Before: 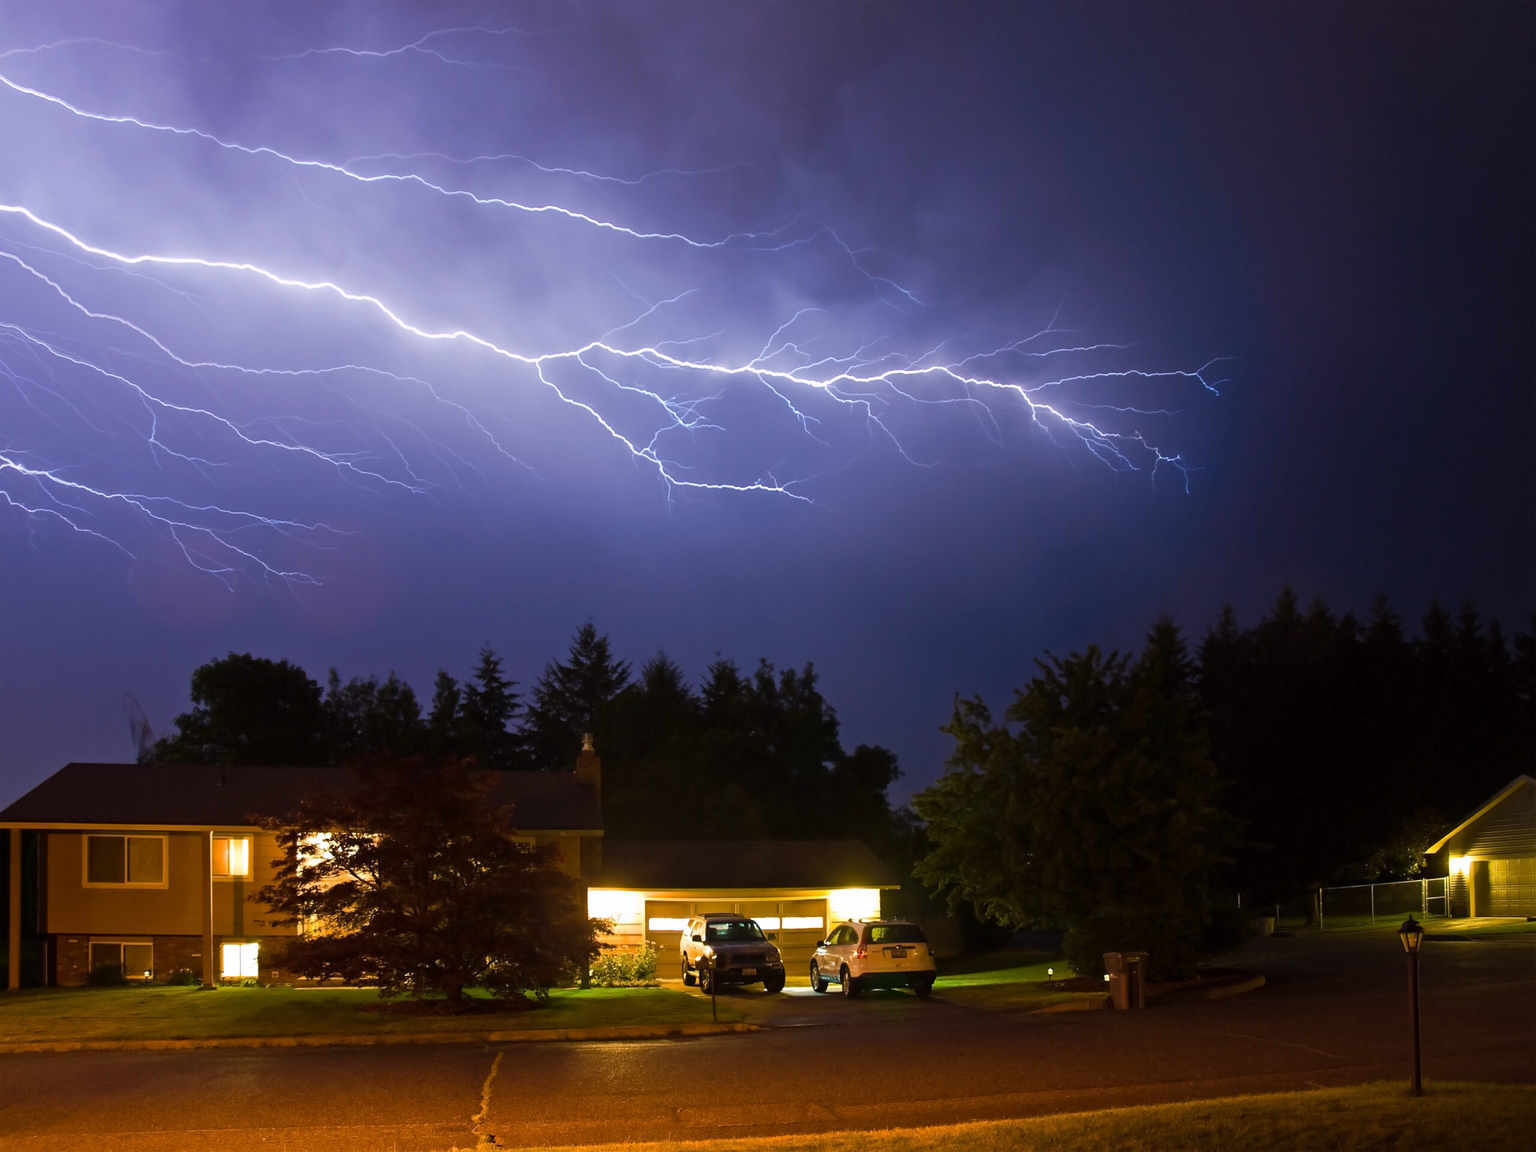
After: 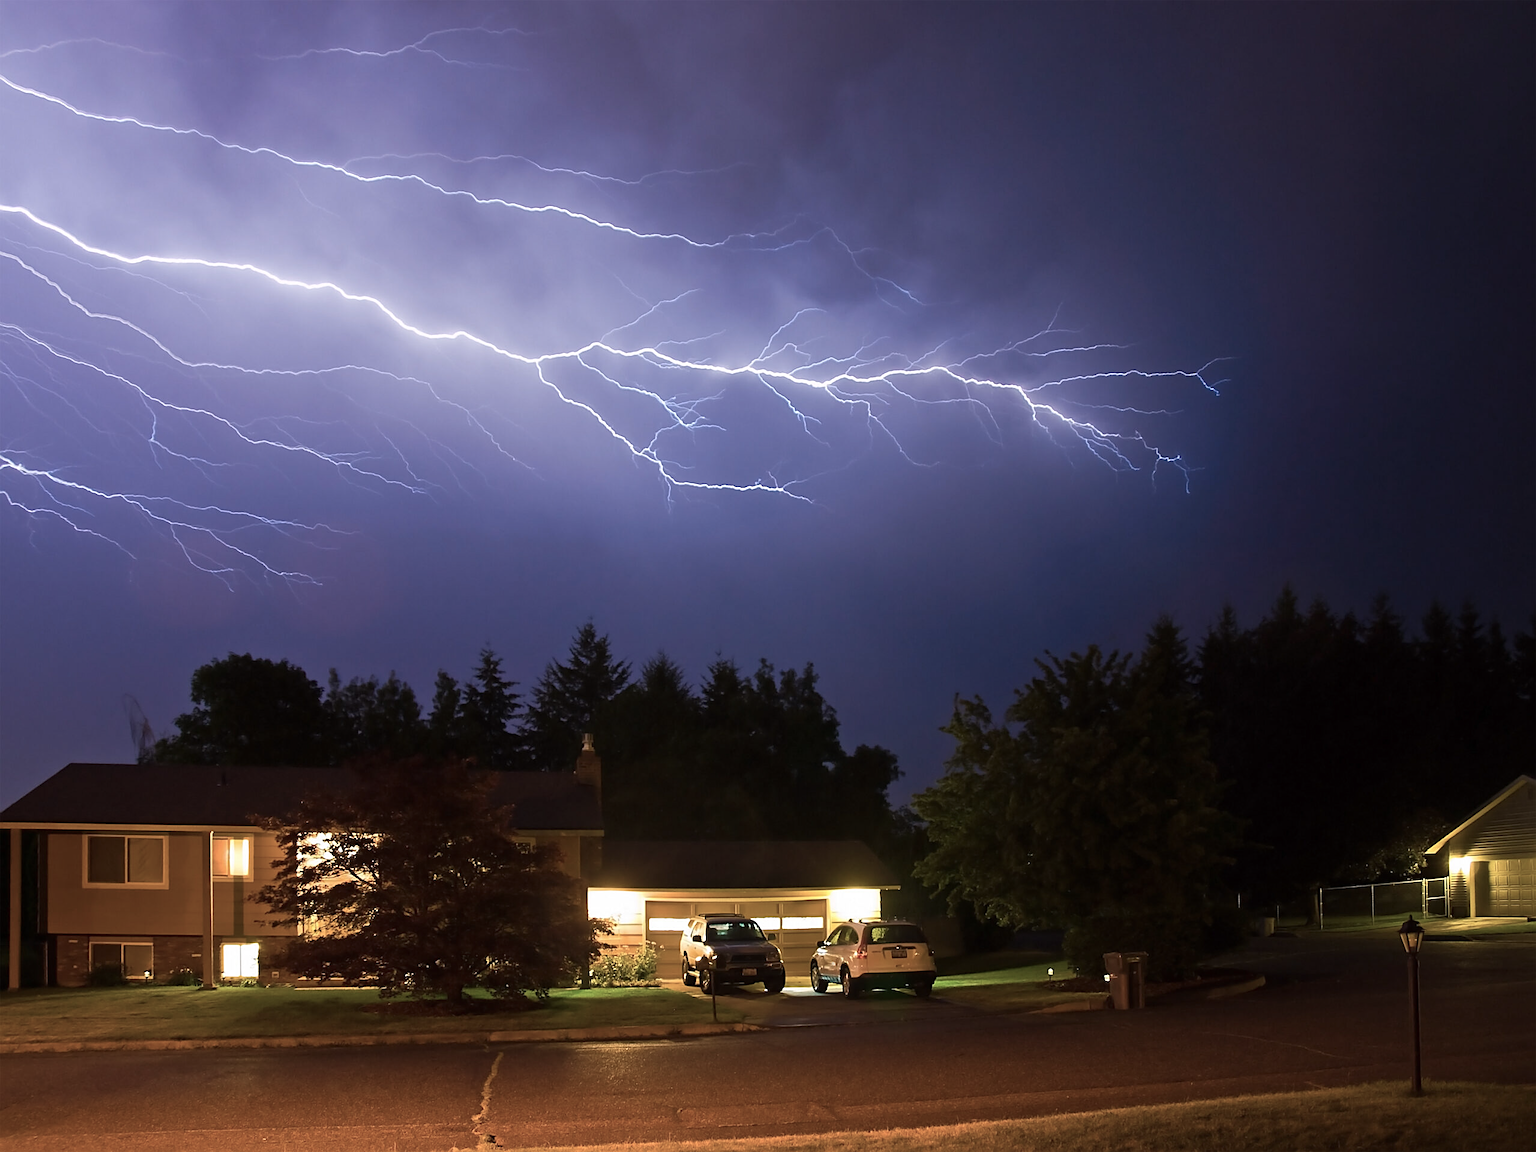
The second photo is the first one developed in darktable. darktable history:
color balance rgb: perceptual saturation grading › global saturation -31.726%, global vibrance 25.444%
sharpen: on, module defaults
